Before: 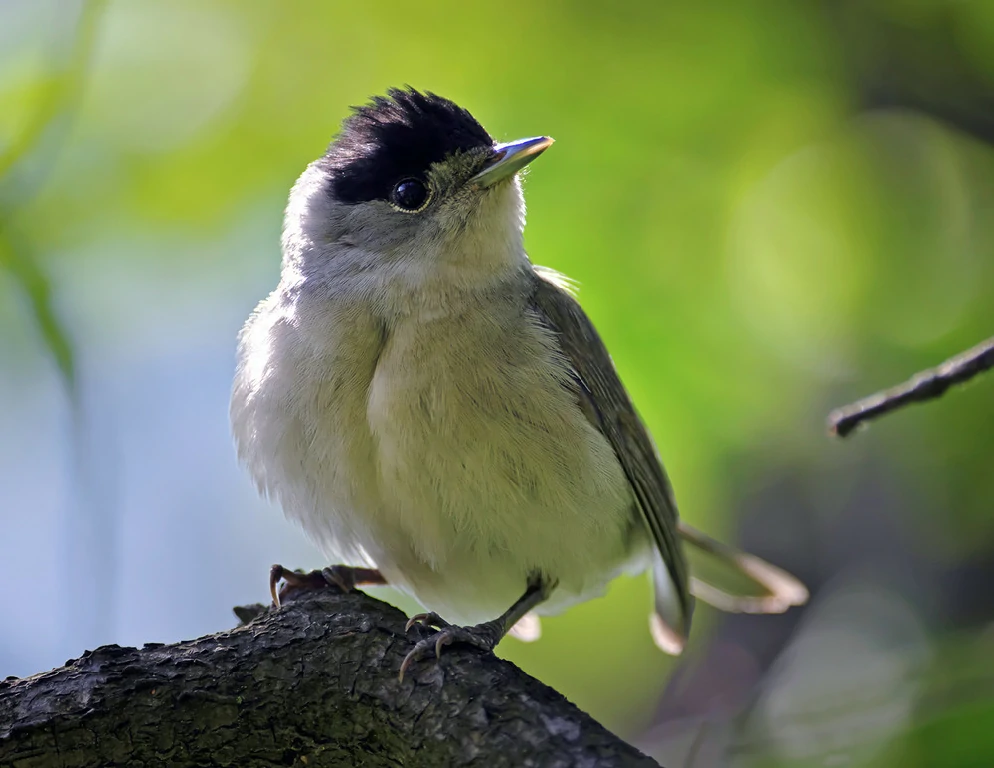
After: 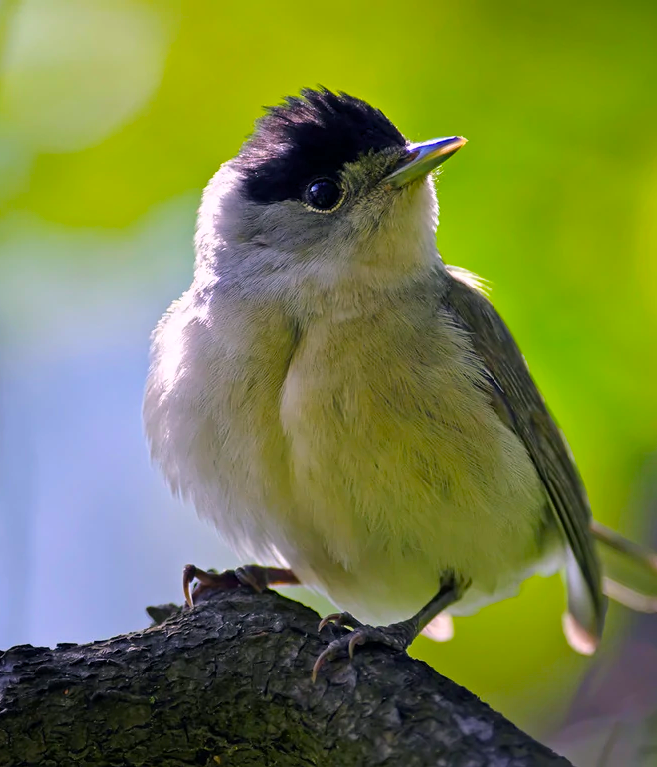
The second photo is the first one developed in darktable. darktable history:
color balance rgb: shadows lift › hue 86.95°, highlights gain › chroma 1.519%, highlights gain › hue 311.93°, perceptual saturation grading › global saturation 49.525%
crop and rotate: left 8.871%, right 24.932%
